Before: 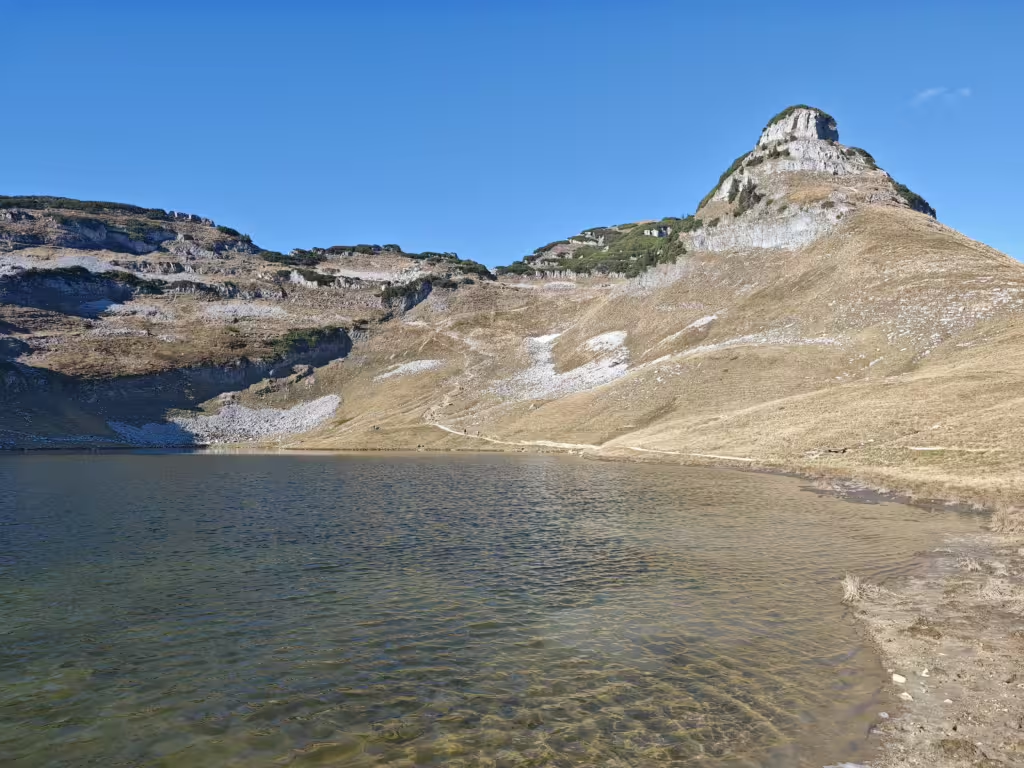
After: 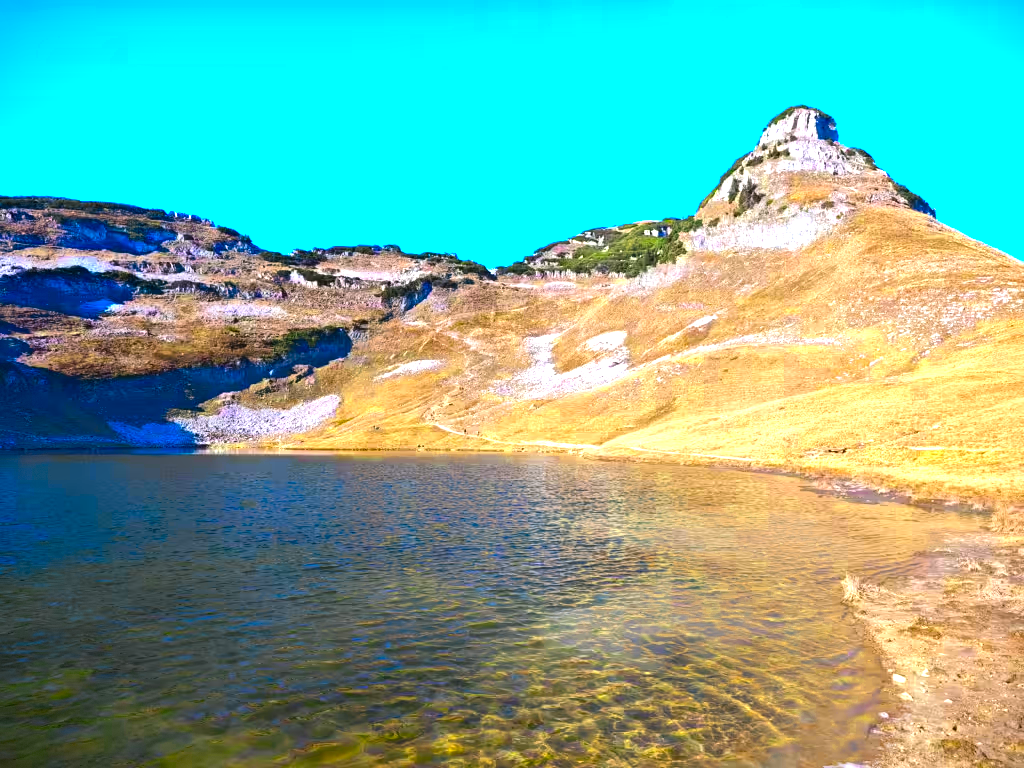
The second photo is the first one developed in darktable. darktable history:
tone equalizer: -8 EV -1.1 EV, -7 EV -1.03 EV, -6 EV -0.843 EV, -5 EV -0.61 EV, -3 EV 0.585 EV, -2 EV 0.857 EV, -1 EV 1.01 EV, +0 EV 1.08 EV, edges refinement/feathering 500, mask exposure compensation -1.57 EV, preserve details guided filter
color zones: curves: ch0 [(0, 0.485) (0.178, 0.476) (0.261, 0.623) (0.411, 0.403) (0.708, 0.603) (0.934, 0.412)]; ch1 [(0.003, 0.485) (0.149, 0.496) (0.229, 0.584) (0.326, 0.551) (0.484, 0.262) (0.757, 0.643)]
color correction: highlights a* 1.64, highlights b* -1.79, saturation 2.47
vignetting: fall-off start 91.74%, saturation -0.023, dithering 8-bit output
